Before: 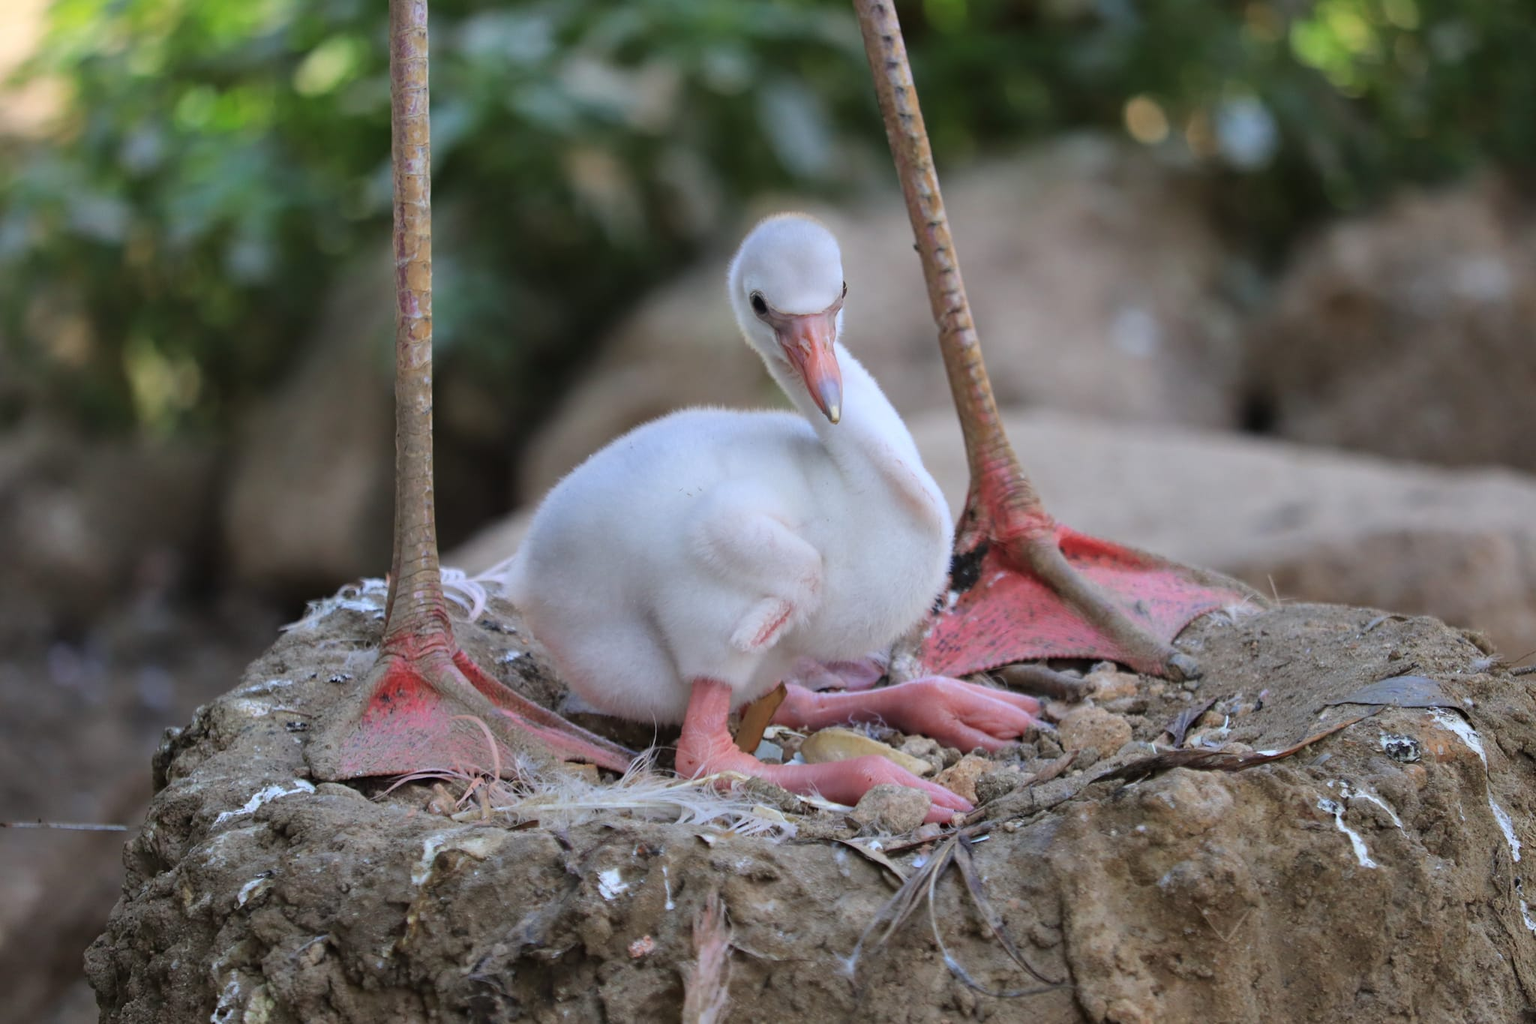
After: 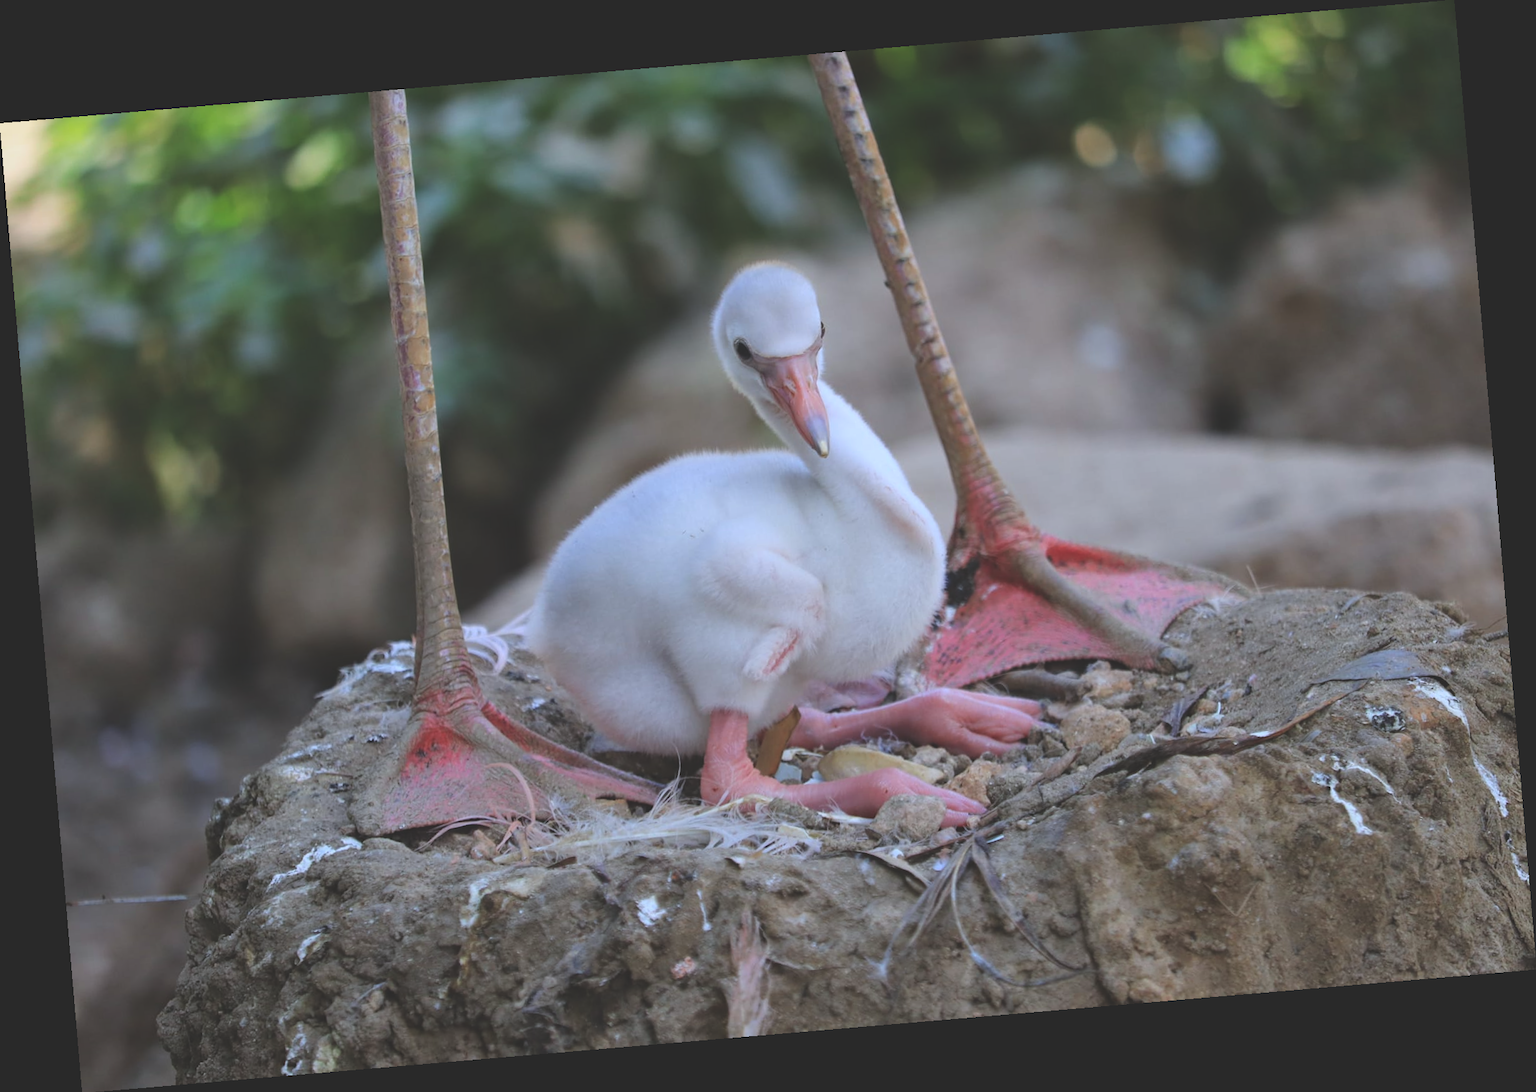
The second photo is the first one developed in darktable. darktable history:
rotate and perspective: rotation -4.86°, automatic cropping off
exposure: black level correction -0.025, exposure -0.117 EV, compensate highlight preservation false
white balance: red 0.967, blue 1.049
